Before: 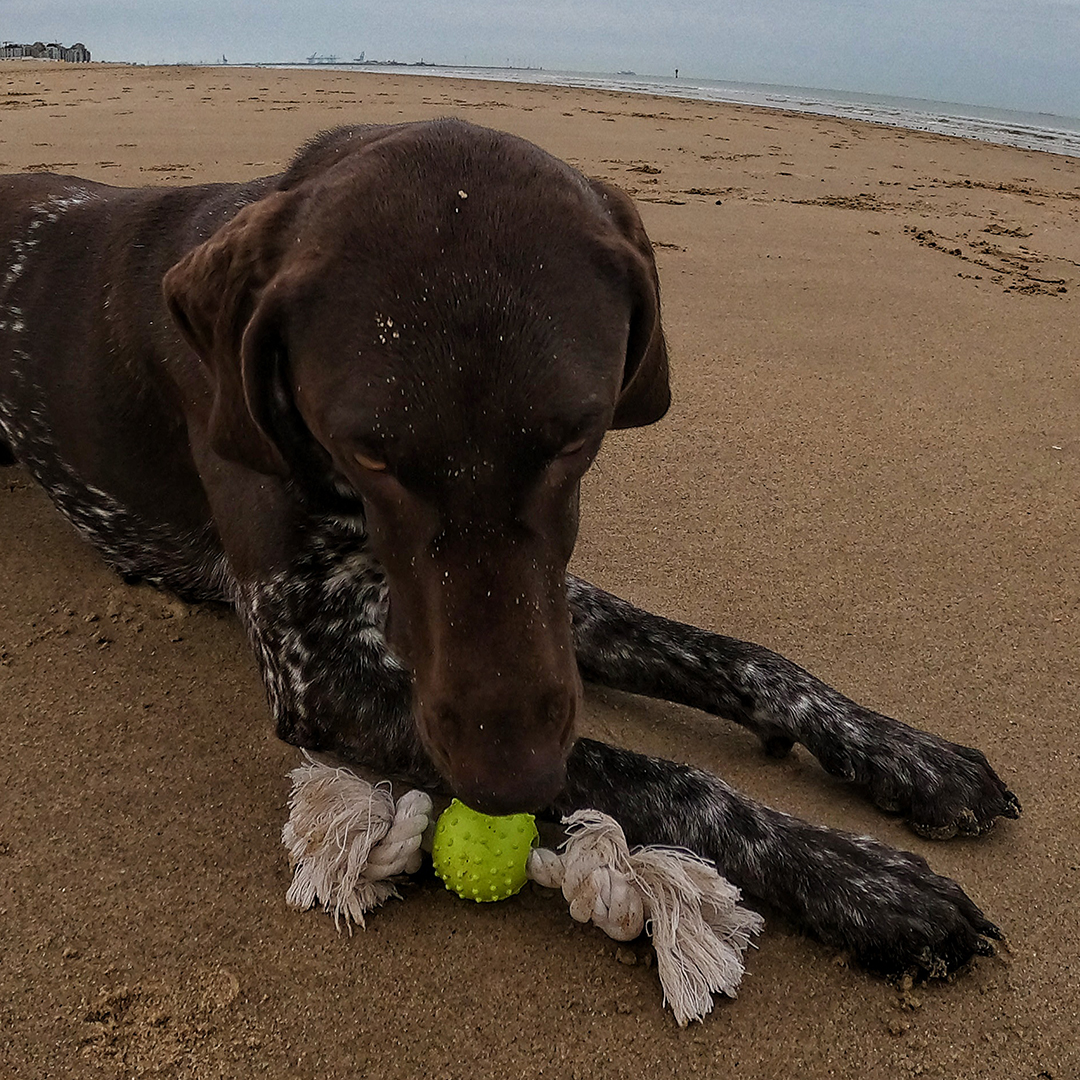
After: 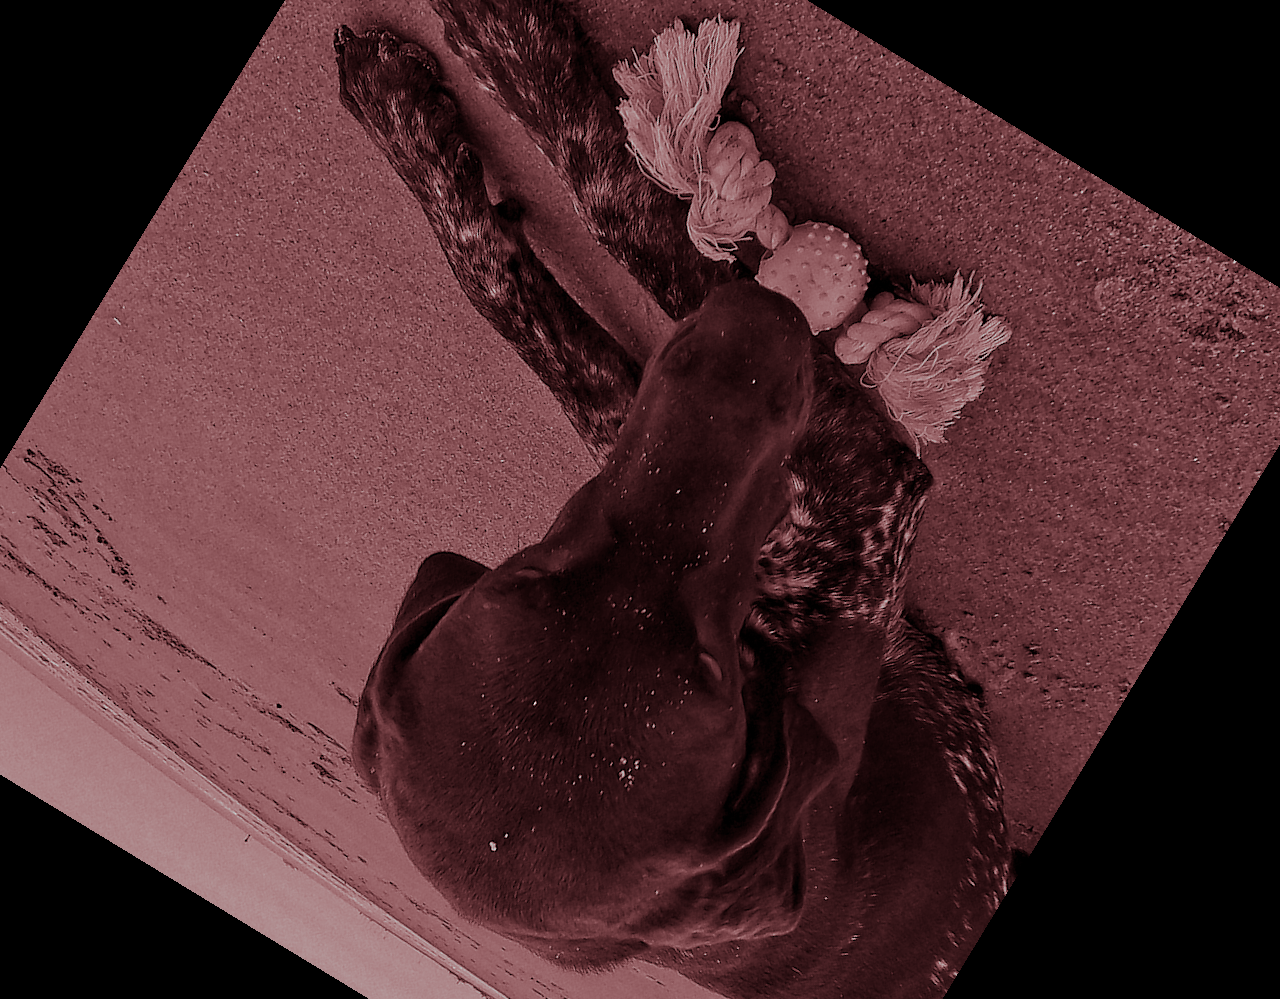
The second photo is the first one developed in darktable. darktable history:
monochrome: on, module defaults
crop and rotate: angle 148.68°, left 9.111%, top 15.603%, right 4.588%, bottom 17.041%
tone equalizer: -8 EV 0.25 EV, -7 EV 0.417 EV, -6 EV 0.417 EV, -5 EV 0.25 EV, -3 EV -0.25 EV, -2 EV -0.417 EV, -1 EV -0.417 EV, +0 EV -0.25 EV, edges refinement/feathering 500, mask exposure compensation -1.57 EV, preserve details guided filter
color zones: curves: ch1 [(0.24, 0.629) (0.75, 0.5)]; ch2 [(0.255, 0.454) (0.745, 0.491)], mix 102.12%
split-toning: highlights › saturation 0, balance -61.83
